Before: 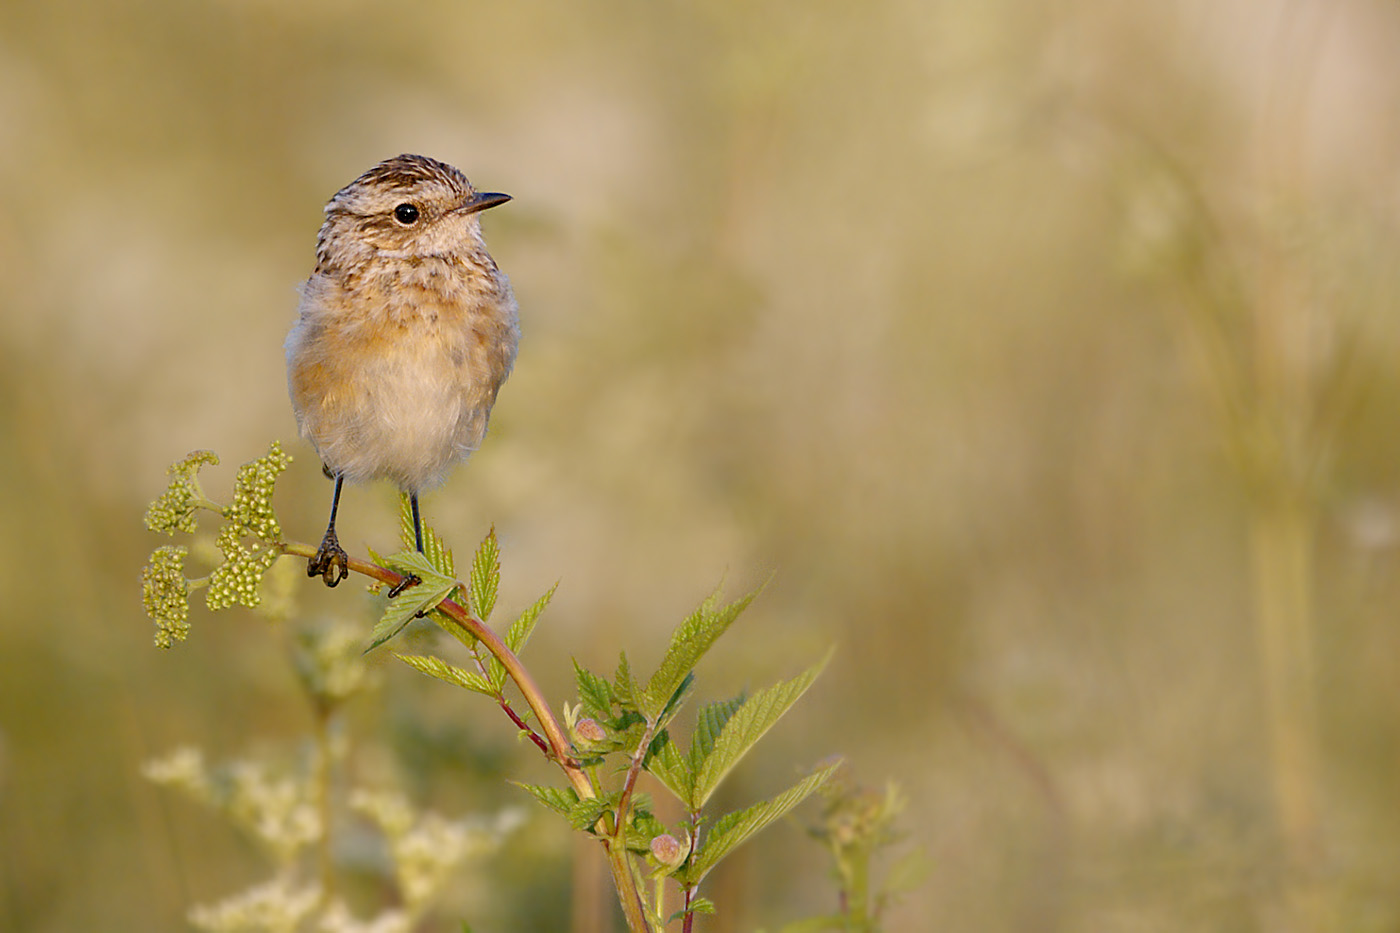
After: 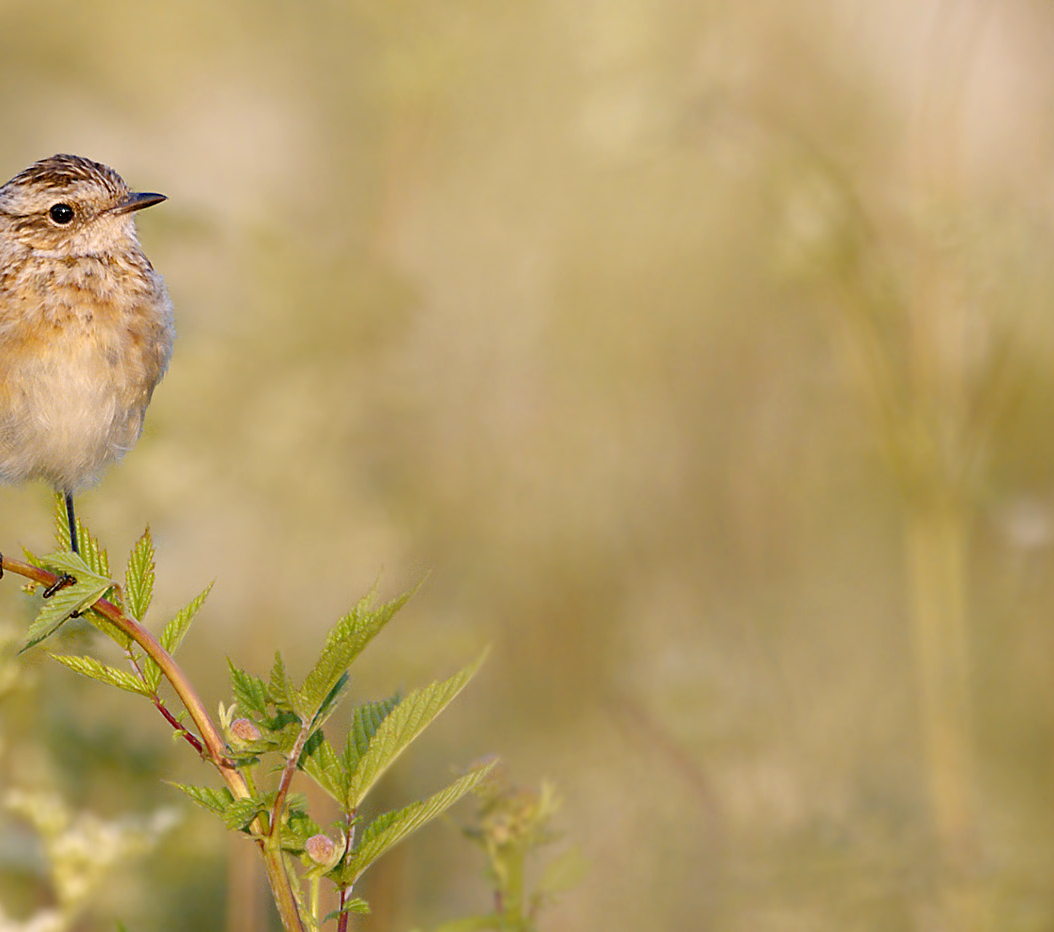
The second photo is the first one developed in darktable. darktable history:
exposure: exposure 0.203 EV, compensate highlight preservation false
crop and rotate: left 24.708%
